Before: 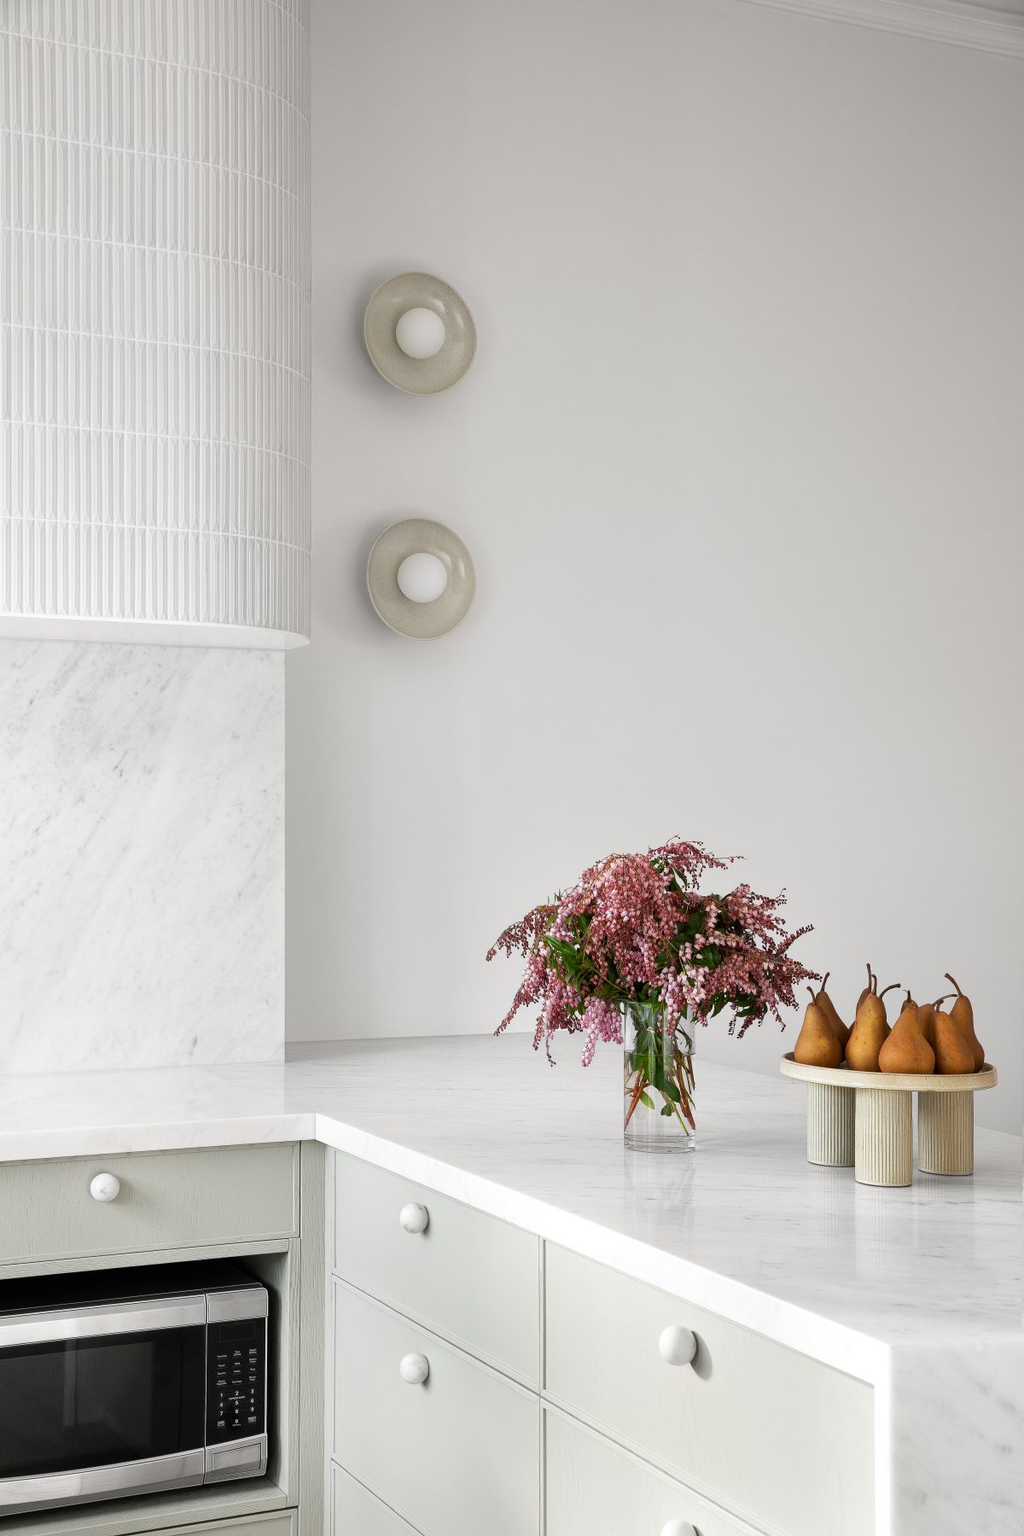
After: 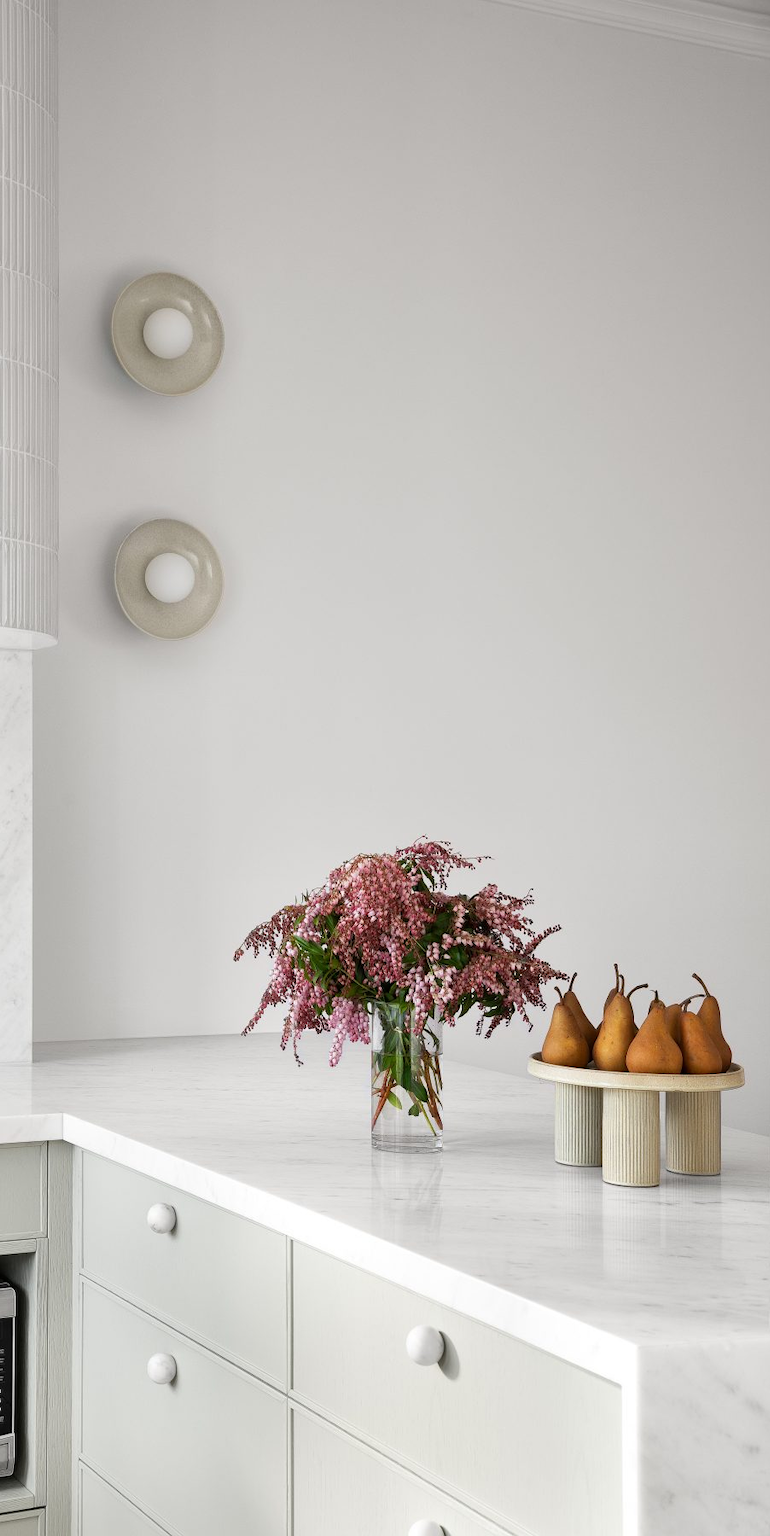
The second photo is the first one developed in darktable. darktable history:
crop and rotate: left 24.694%
